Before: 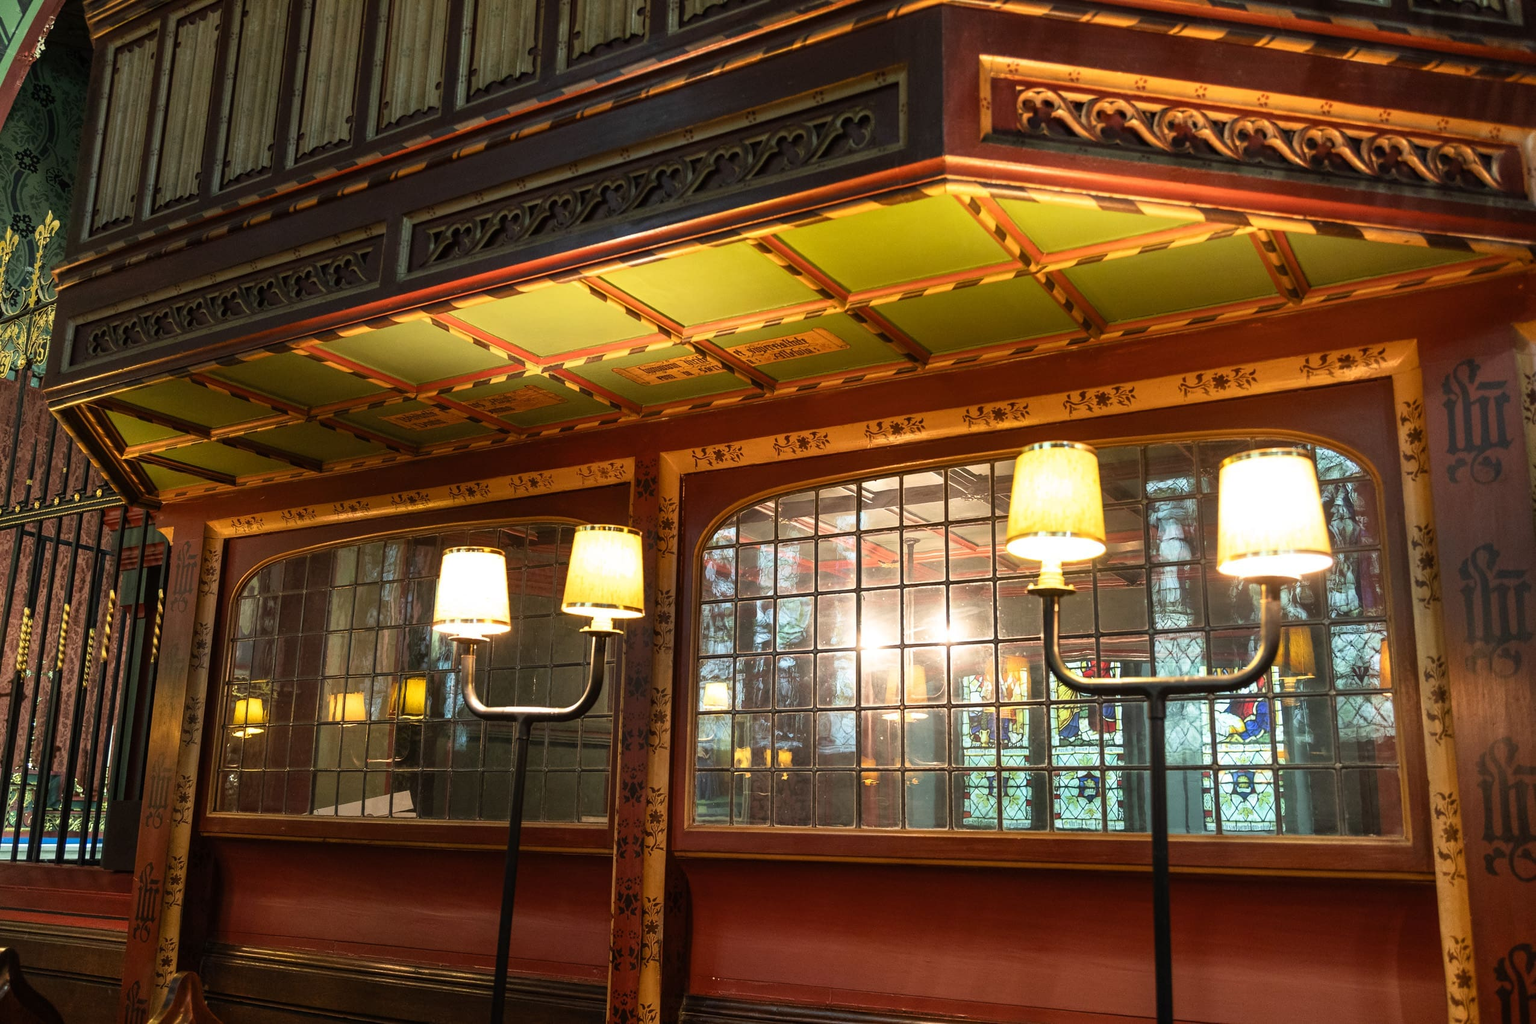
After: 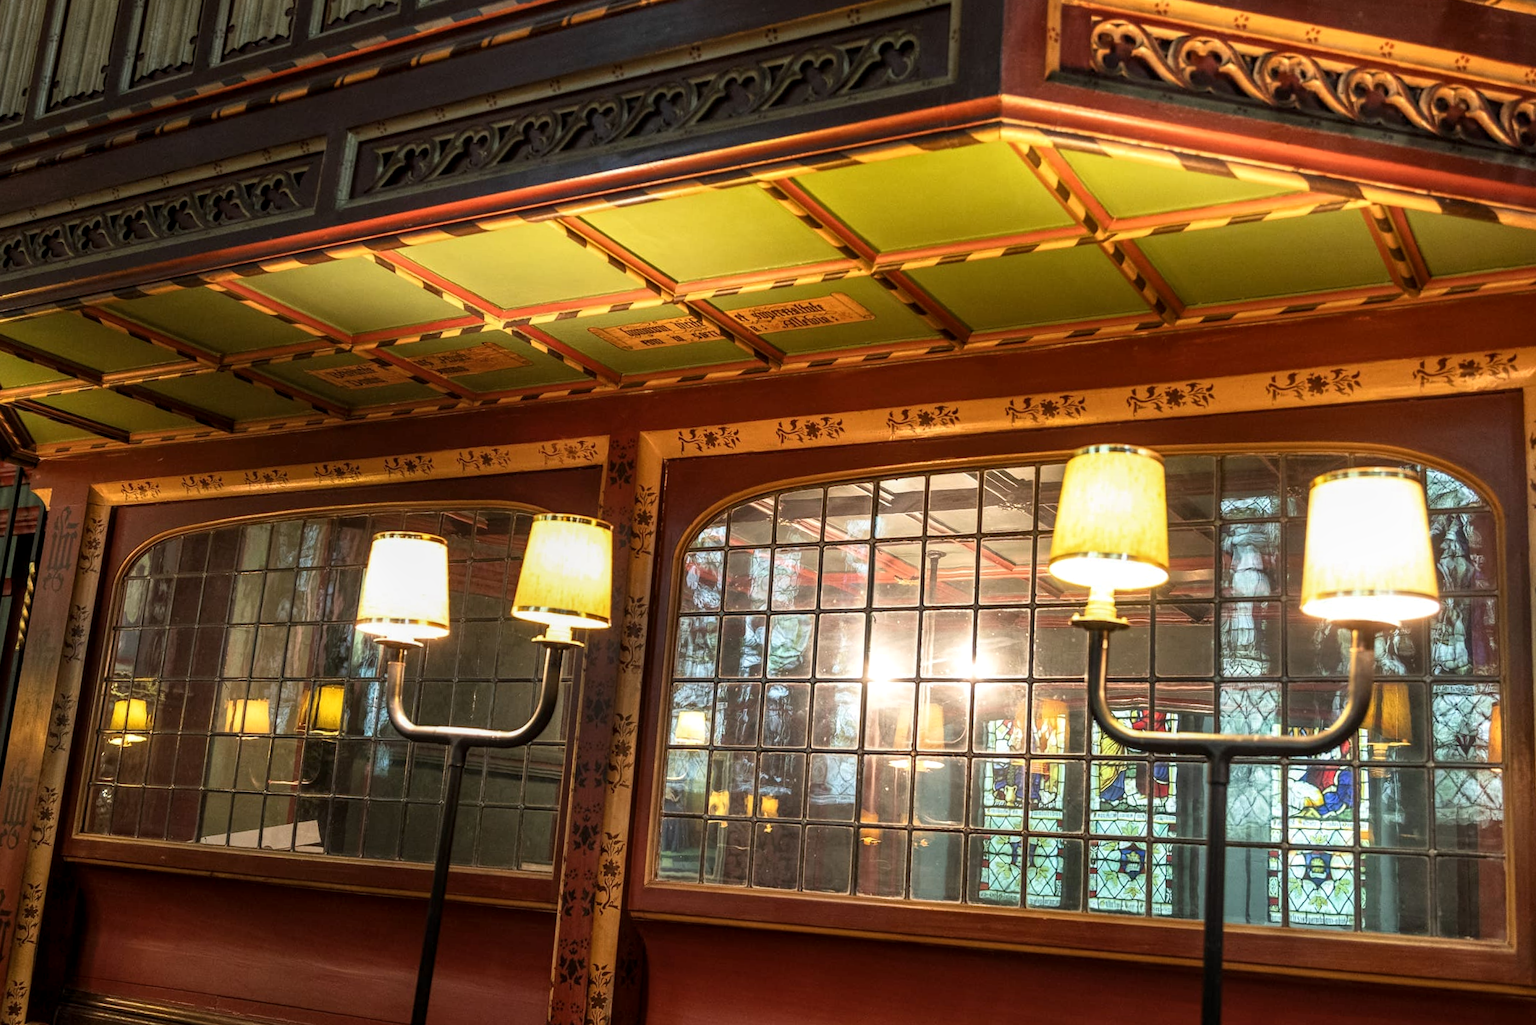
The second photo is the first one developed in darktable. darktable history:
crop and rotate: angle -3.17°, left 5.17%, top 5.213%, right 4.772%, bottom 4.581%
local contrast: on, module defaults
